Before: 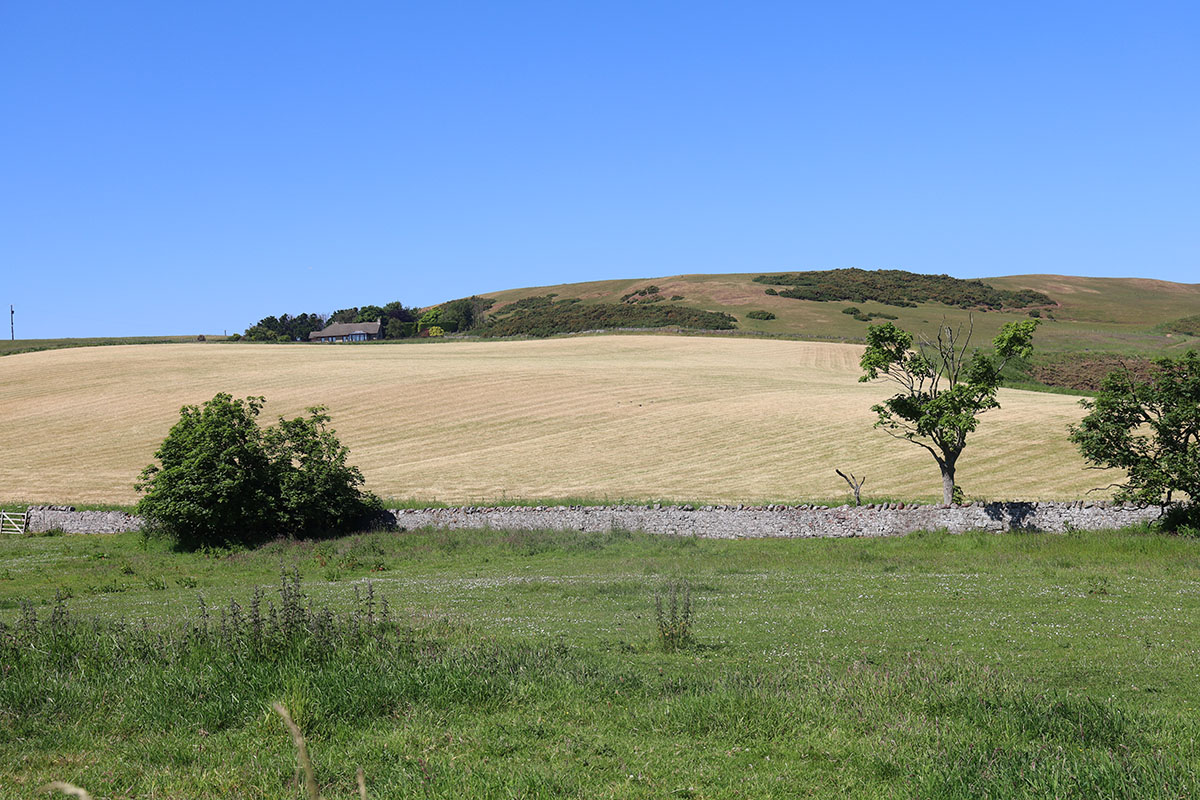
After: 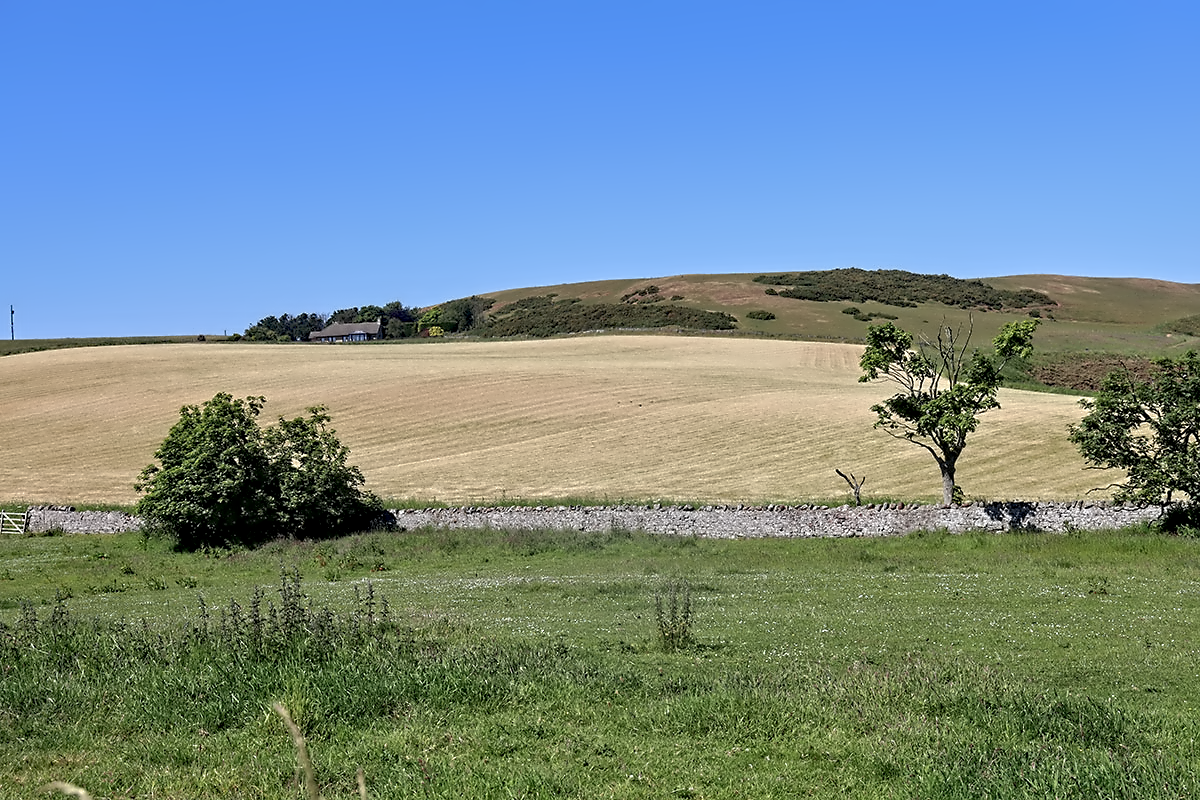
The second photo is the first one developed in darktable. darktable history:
shadows and highlights: on, module defaults
contrast equalizer: octaves 7, y [[0.5, 0.542, 0.583, 0.625, 0.667, 0.708], [0.5 ×6], [0.5 ×6], [0, 0.033, 0.067, 0.1, 0.133, 0.167], [0, 0.05, 0.1, 0.15, 0.2, 0.25]]
